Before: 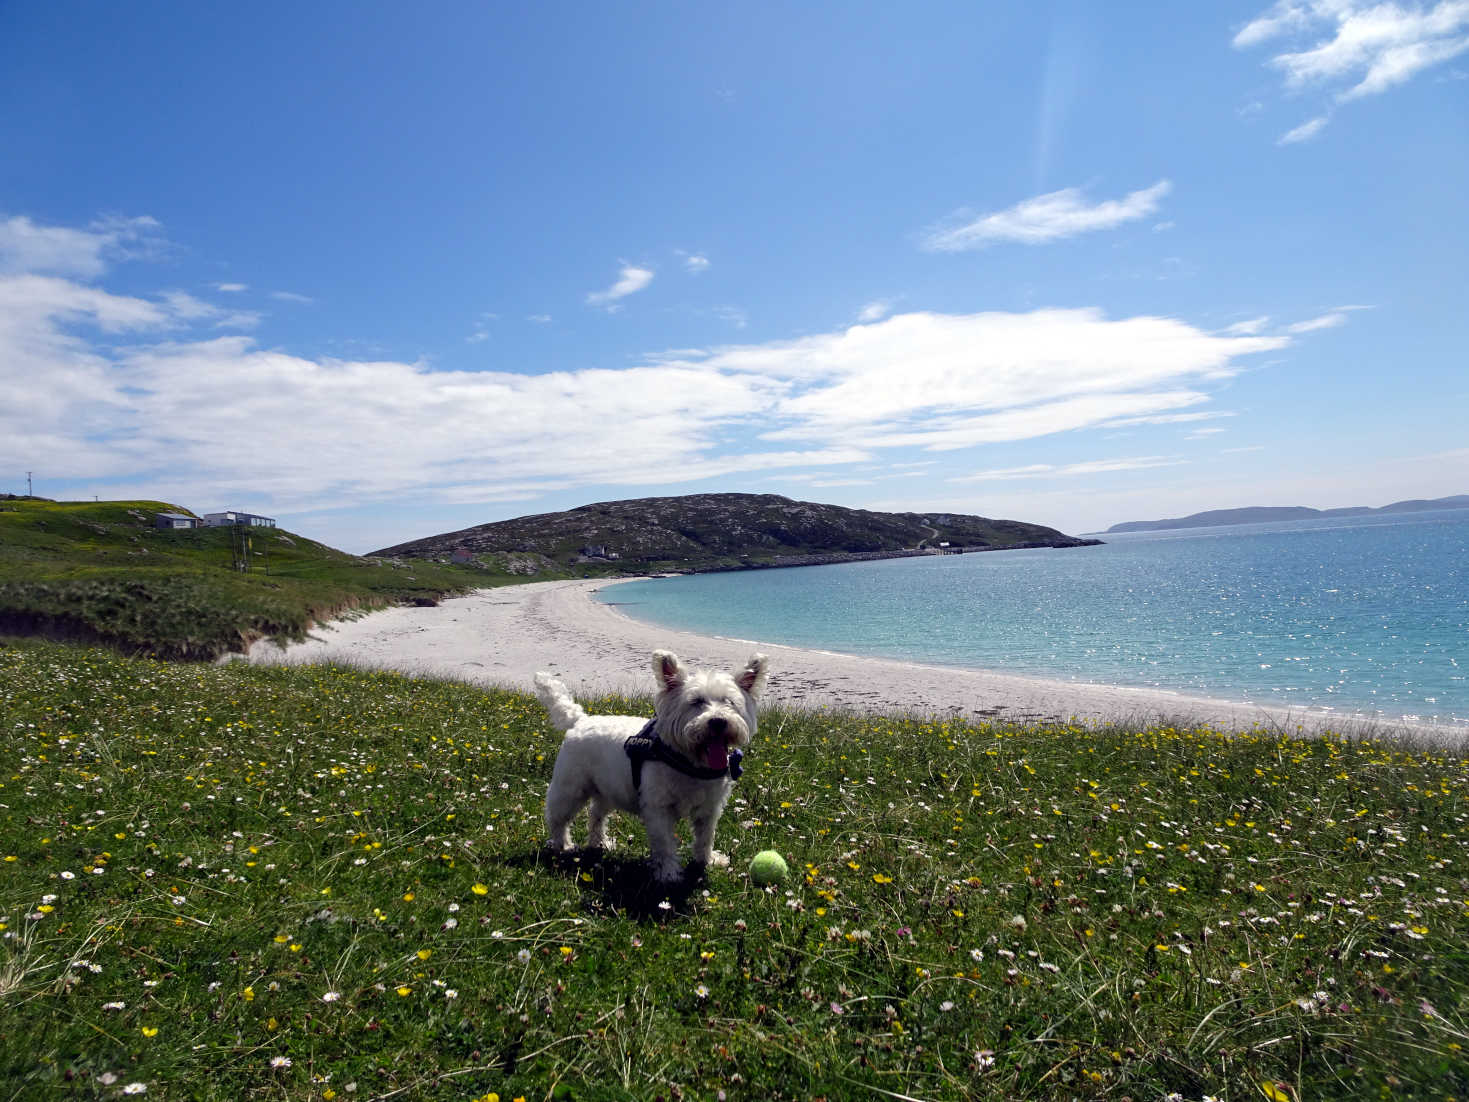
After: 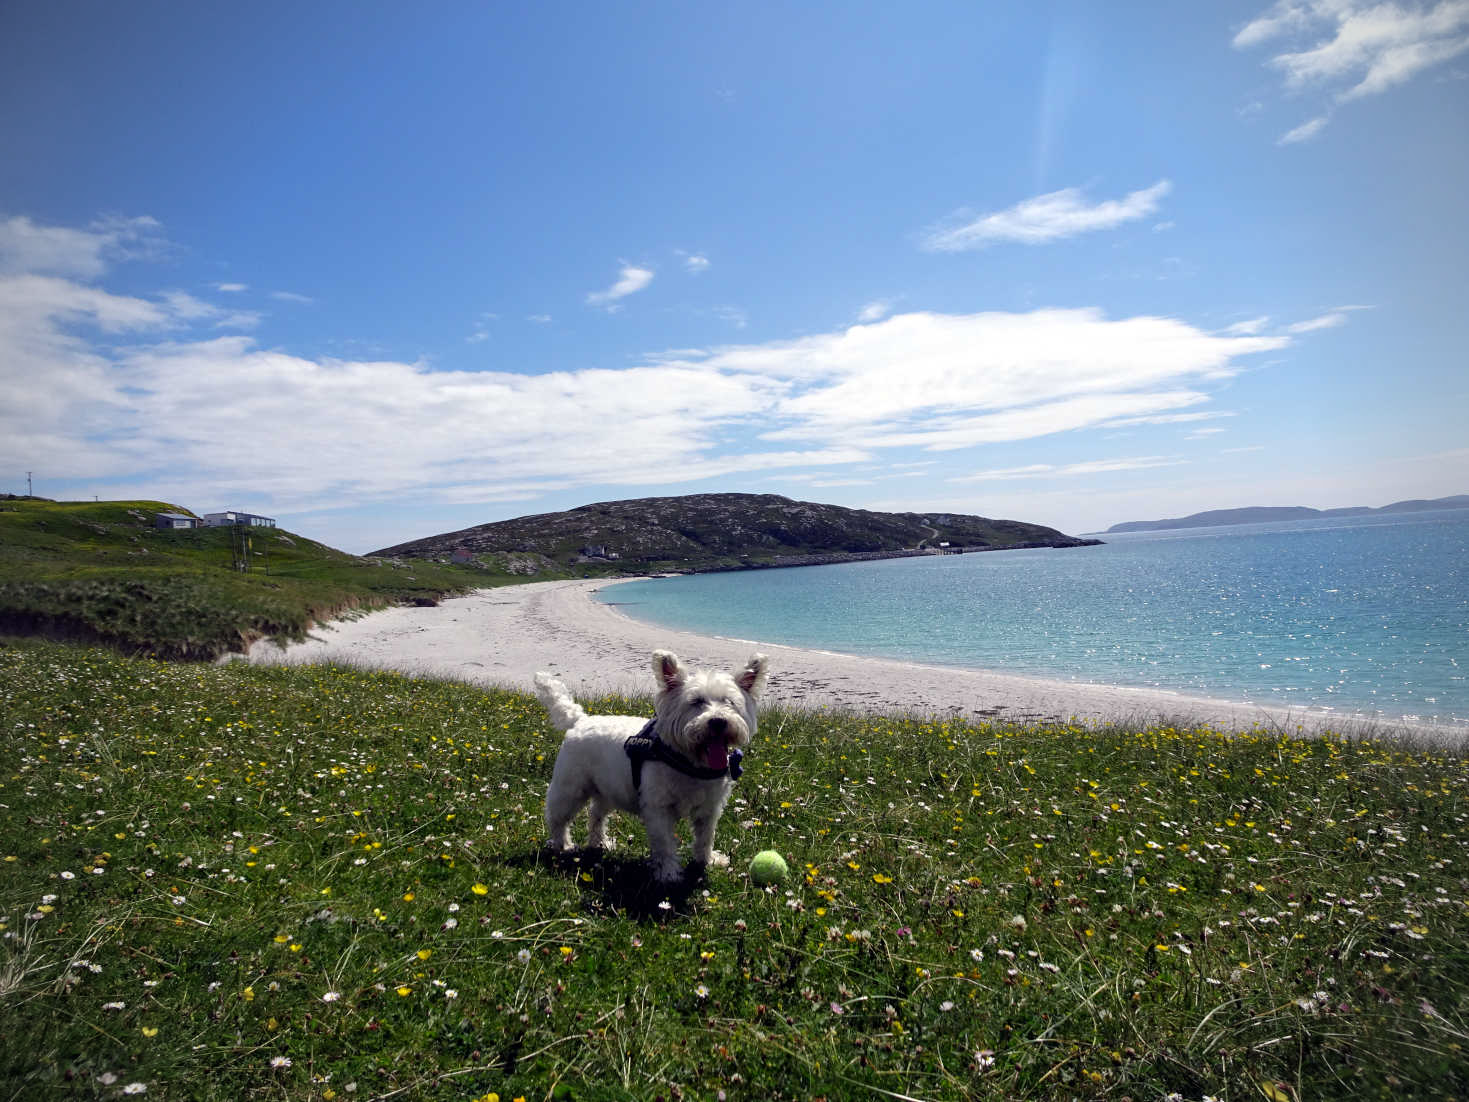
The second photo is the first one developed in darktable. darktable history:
vignetting: fall-off radius 60.53%, brightness -0.575
